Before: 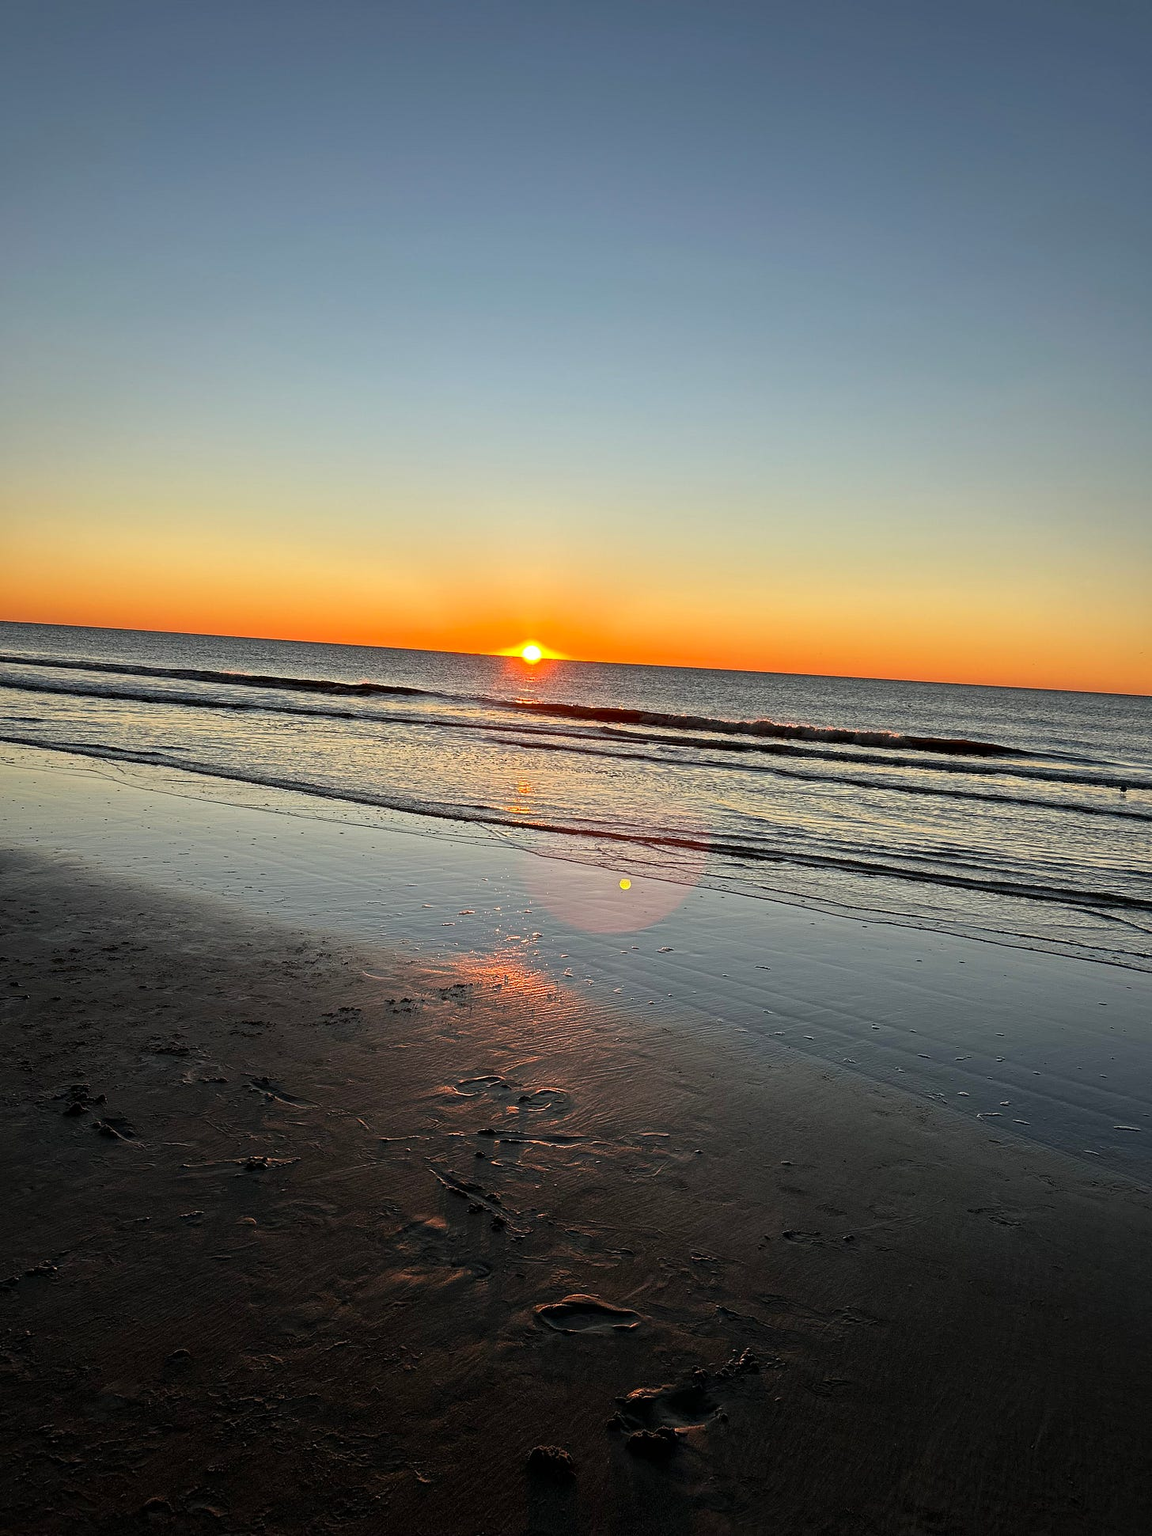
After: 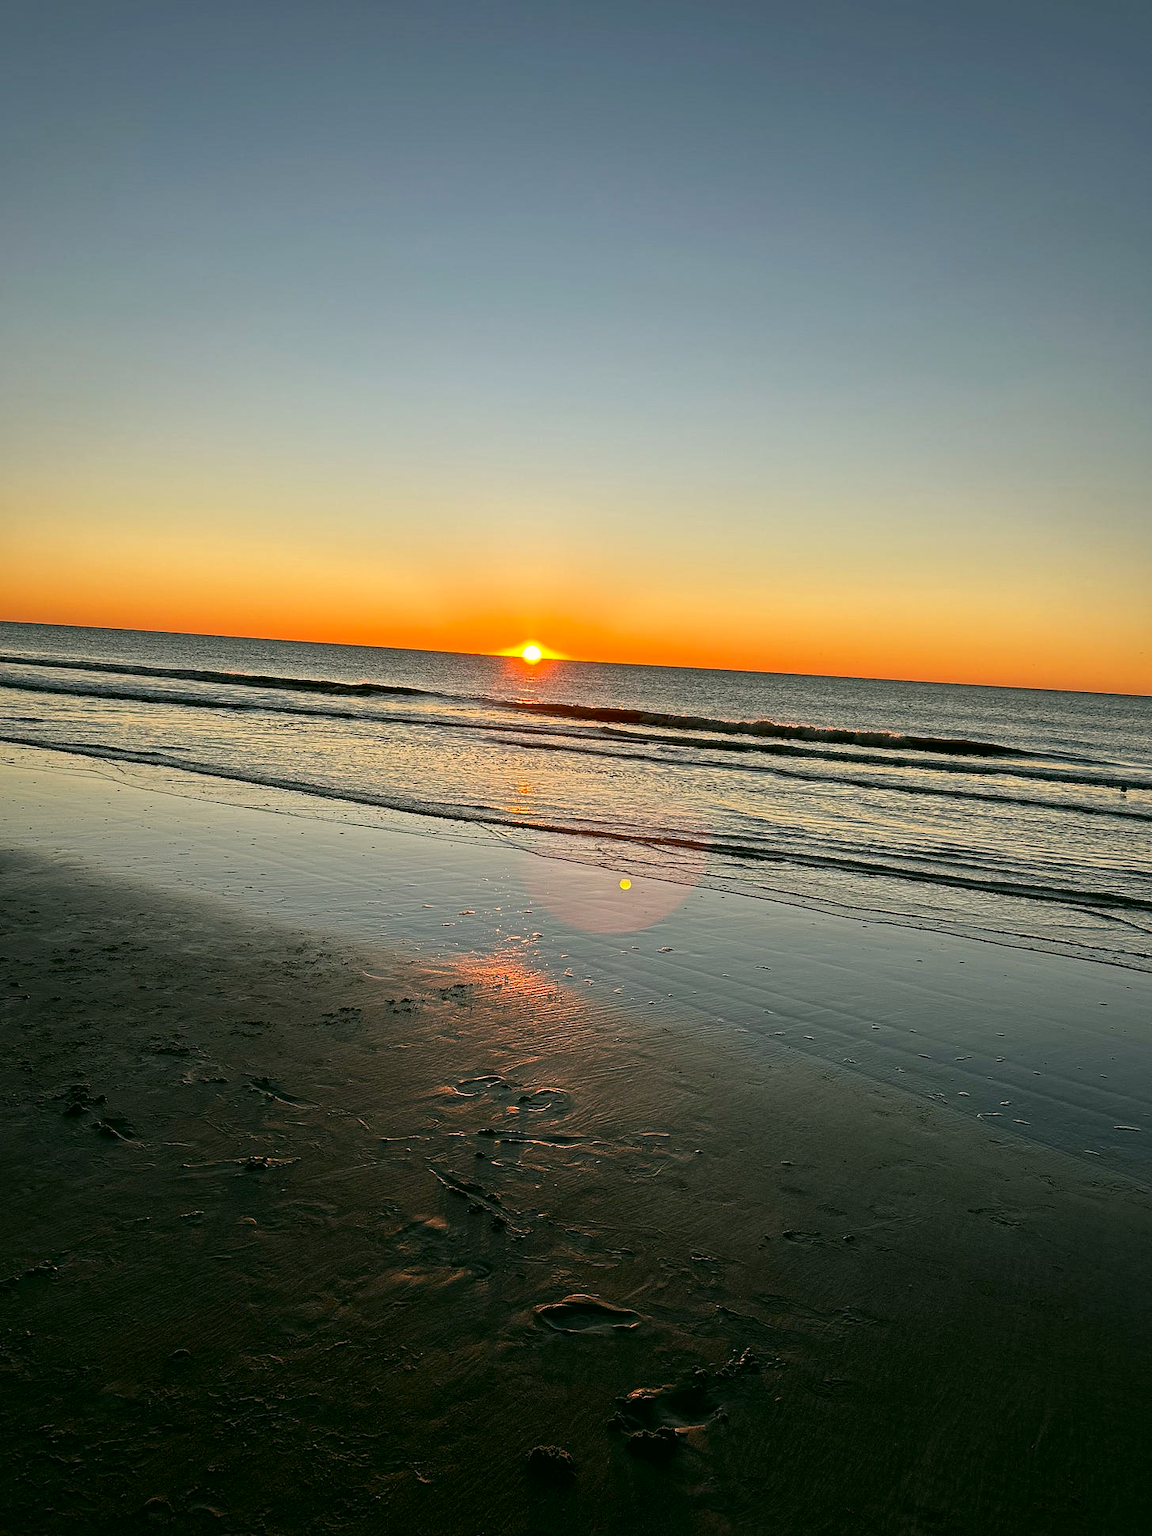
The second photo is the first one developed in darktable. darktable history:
color correction: highlights a* 4.37, highlights b* 4.93, shadows a* -7.75, shadows b* 5.06
